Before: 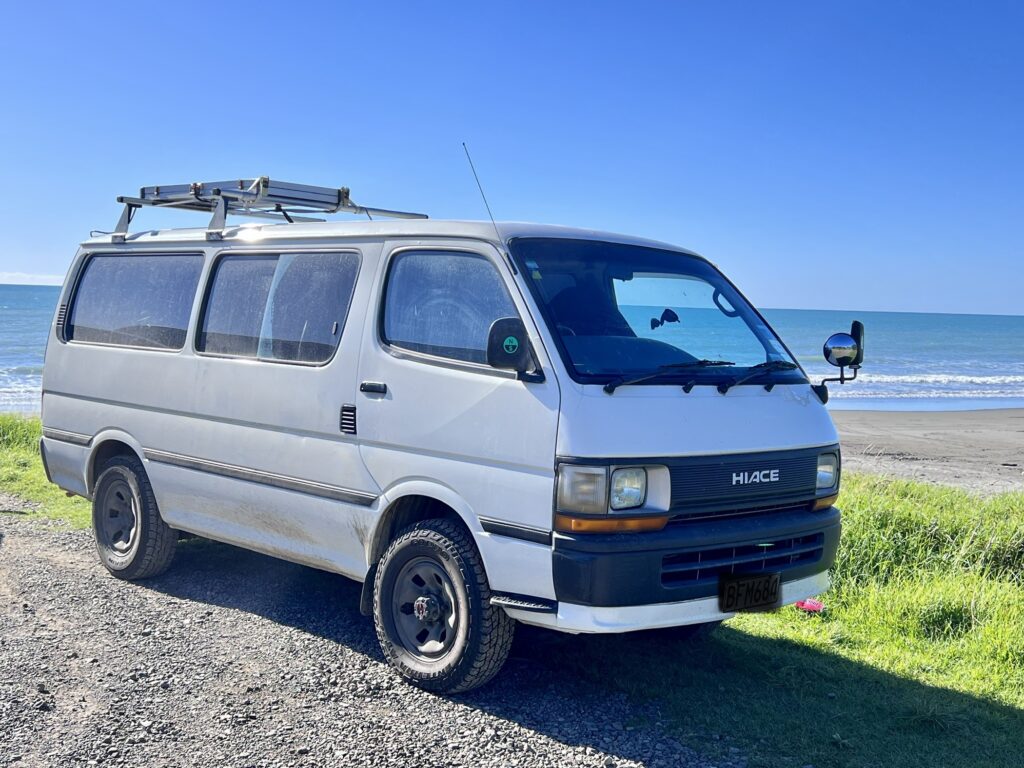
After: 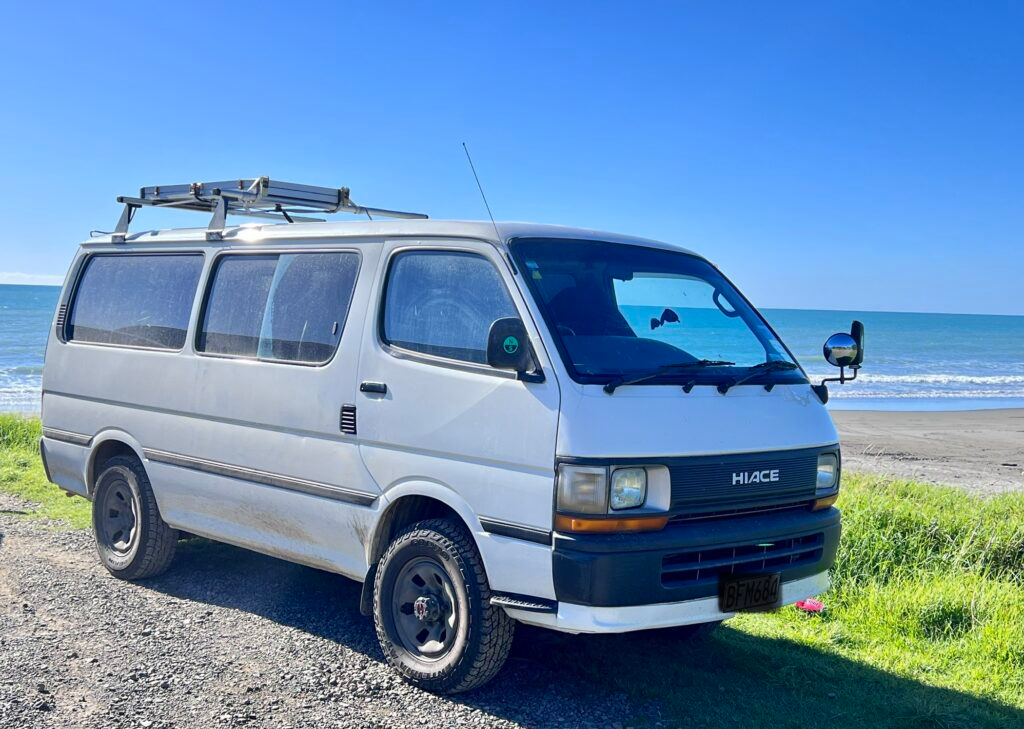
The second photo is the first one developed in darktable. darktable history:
crop and rotate: top 0.012%, bottom 5.064%
exposure: compensate exposure bias true, compensate highlight preservation false
